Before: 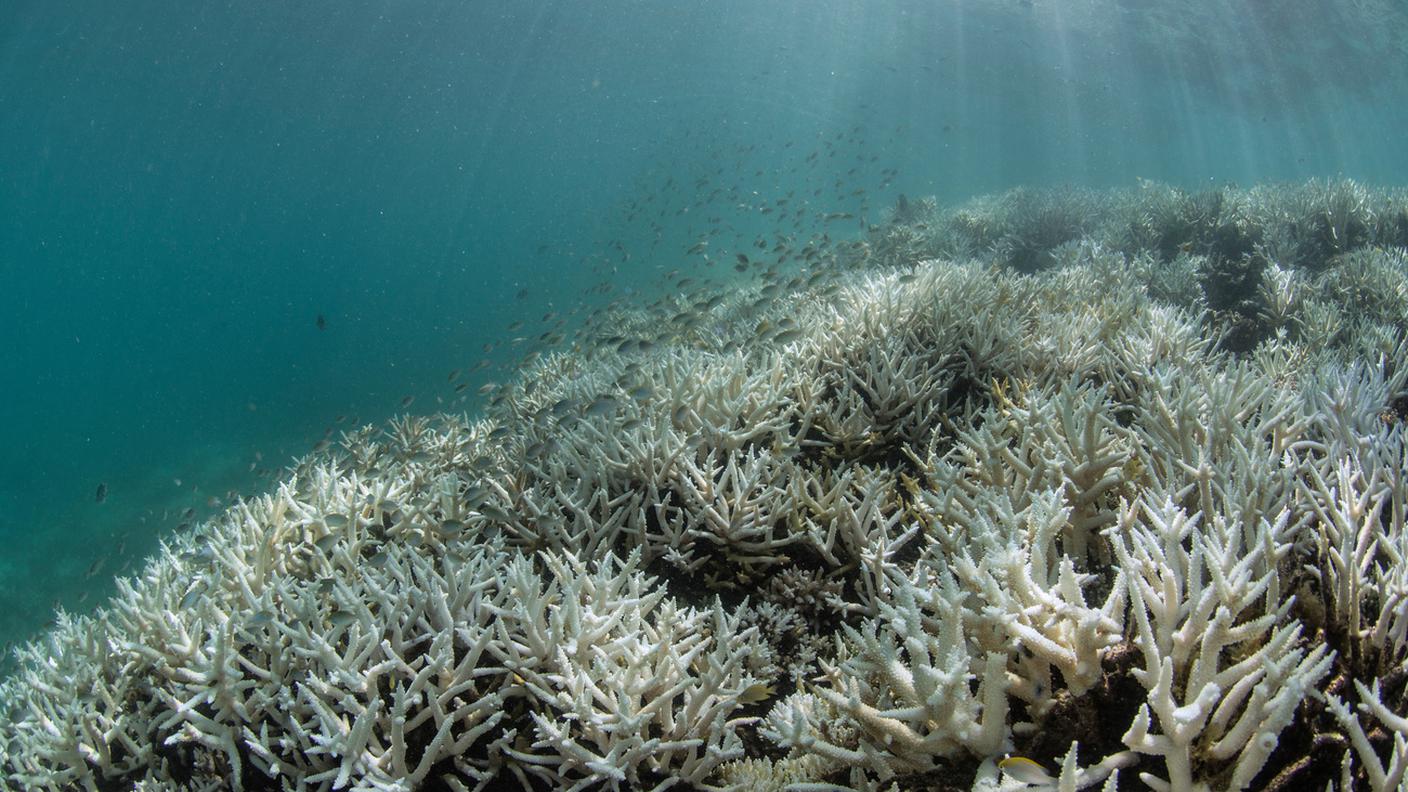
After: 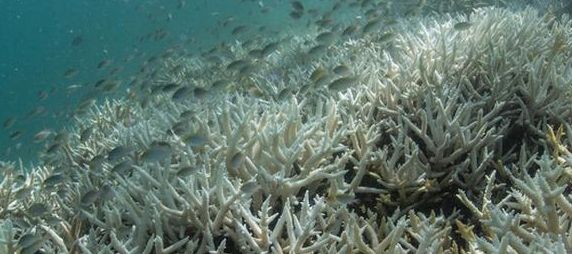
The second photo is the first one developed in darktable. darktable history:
crop: left 31.625%, top 32%, right 27.746%, bottom 35.871%
